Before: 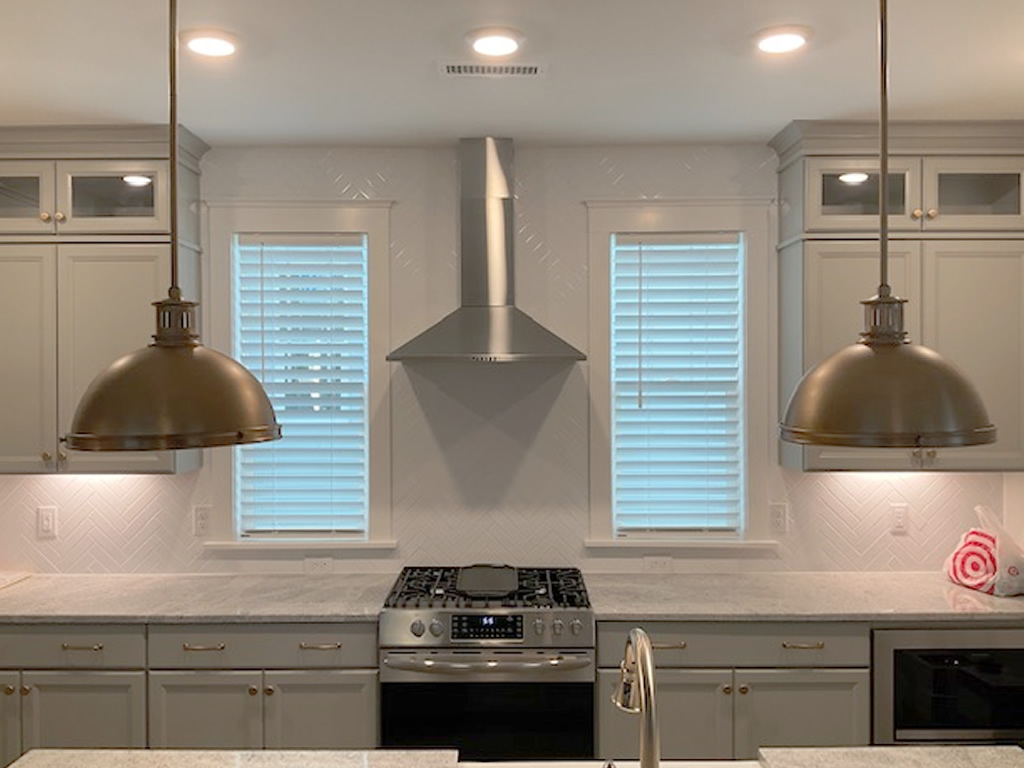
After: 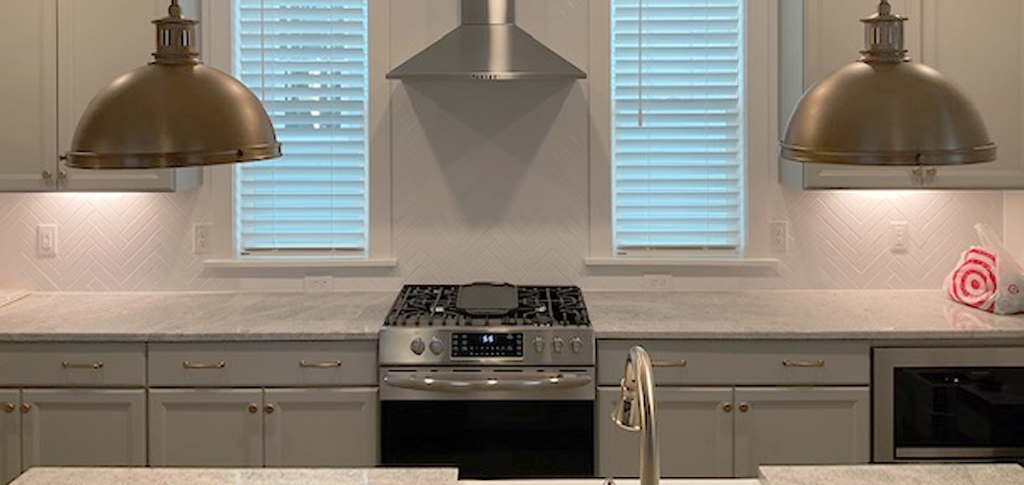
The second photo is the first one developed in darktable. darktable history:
shadows and highlights: shadows 20.73, highlights -19.7, soften with gaussian
crop and rotate: top 36.846%
